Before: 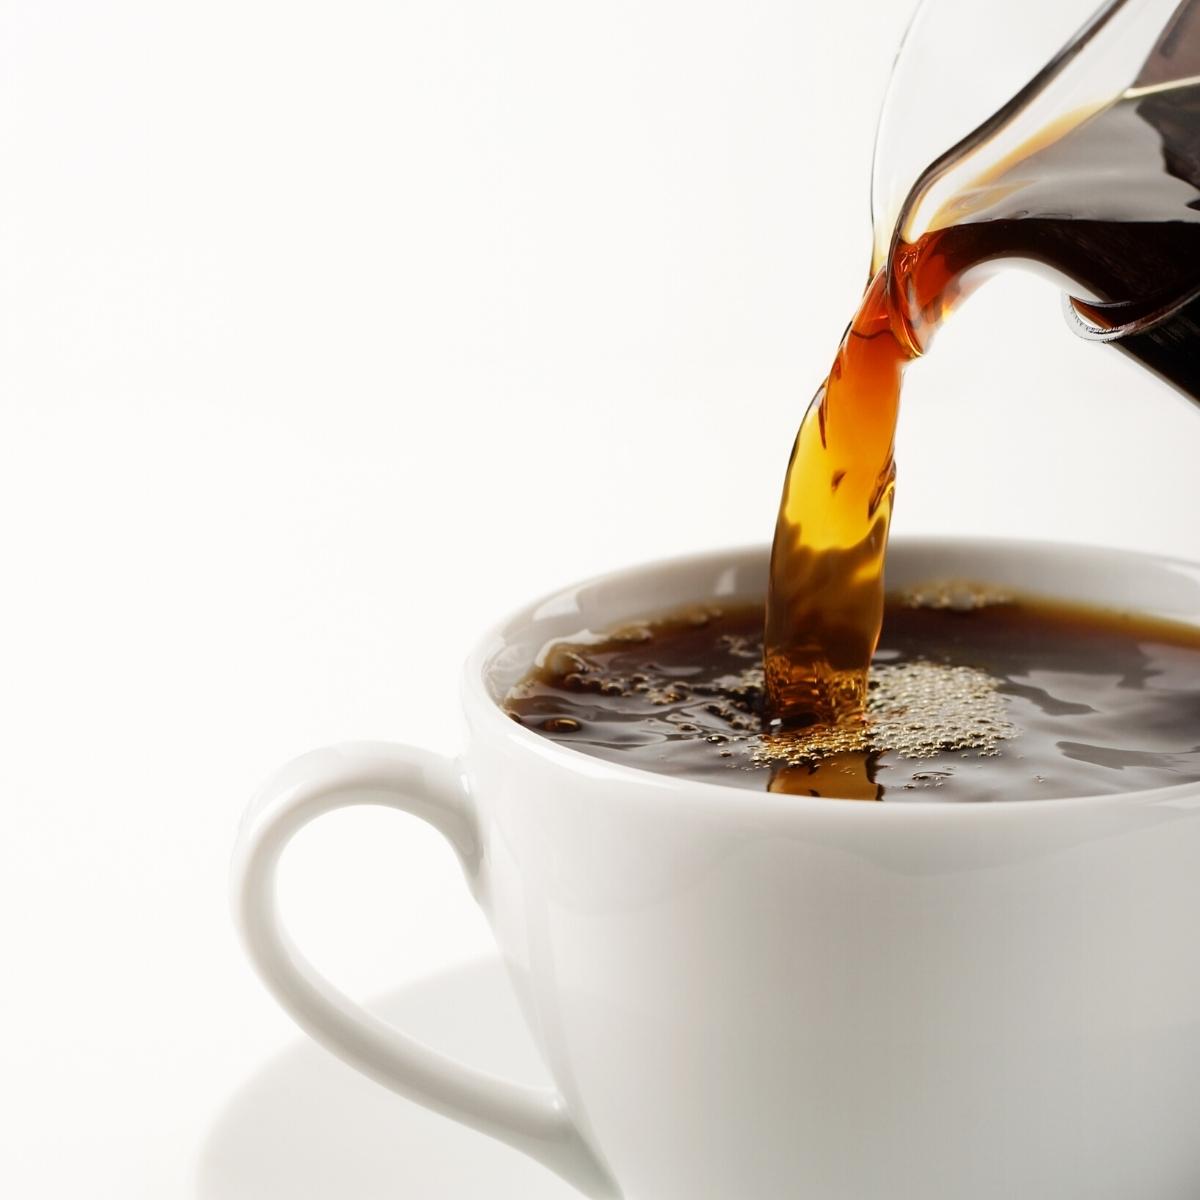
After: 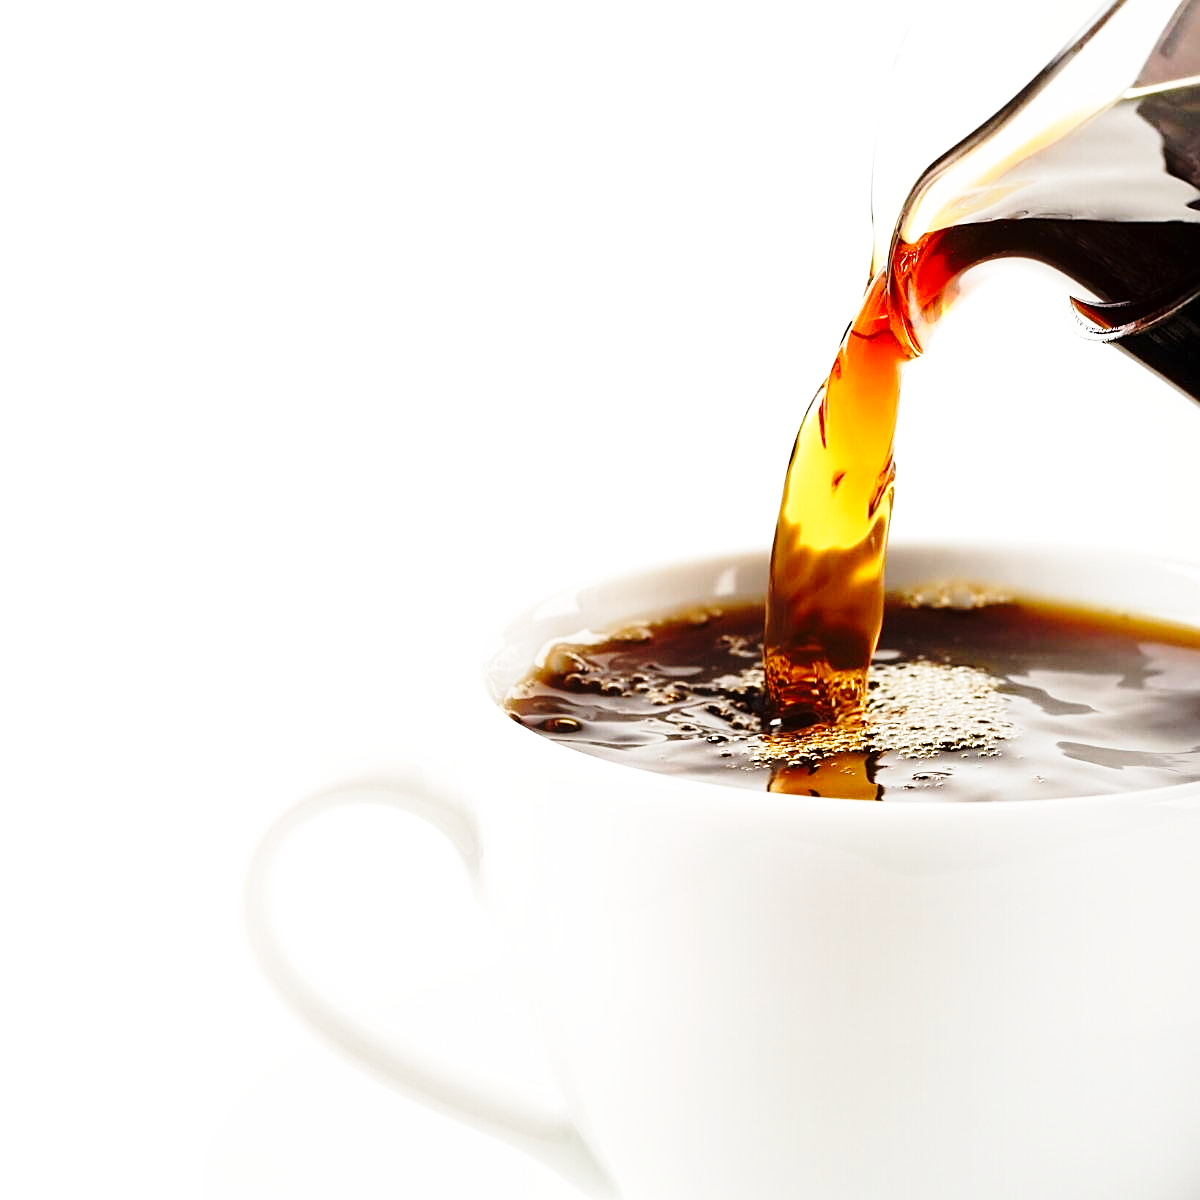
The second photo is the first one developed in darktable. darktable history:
base curve: curves: ch0 [(0, 0) (0.028, 0.03) (0.105, 0.232) (0.387, 0.748) (0.754, 0.968) (1, 1)], preserve colors none
exposure: exposure 0.202 EV, compensate highlight preservation false
sharpen: on, module defaults
